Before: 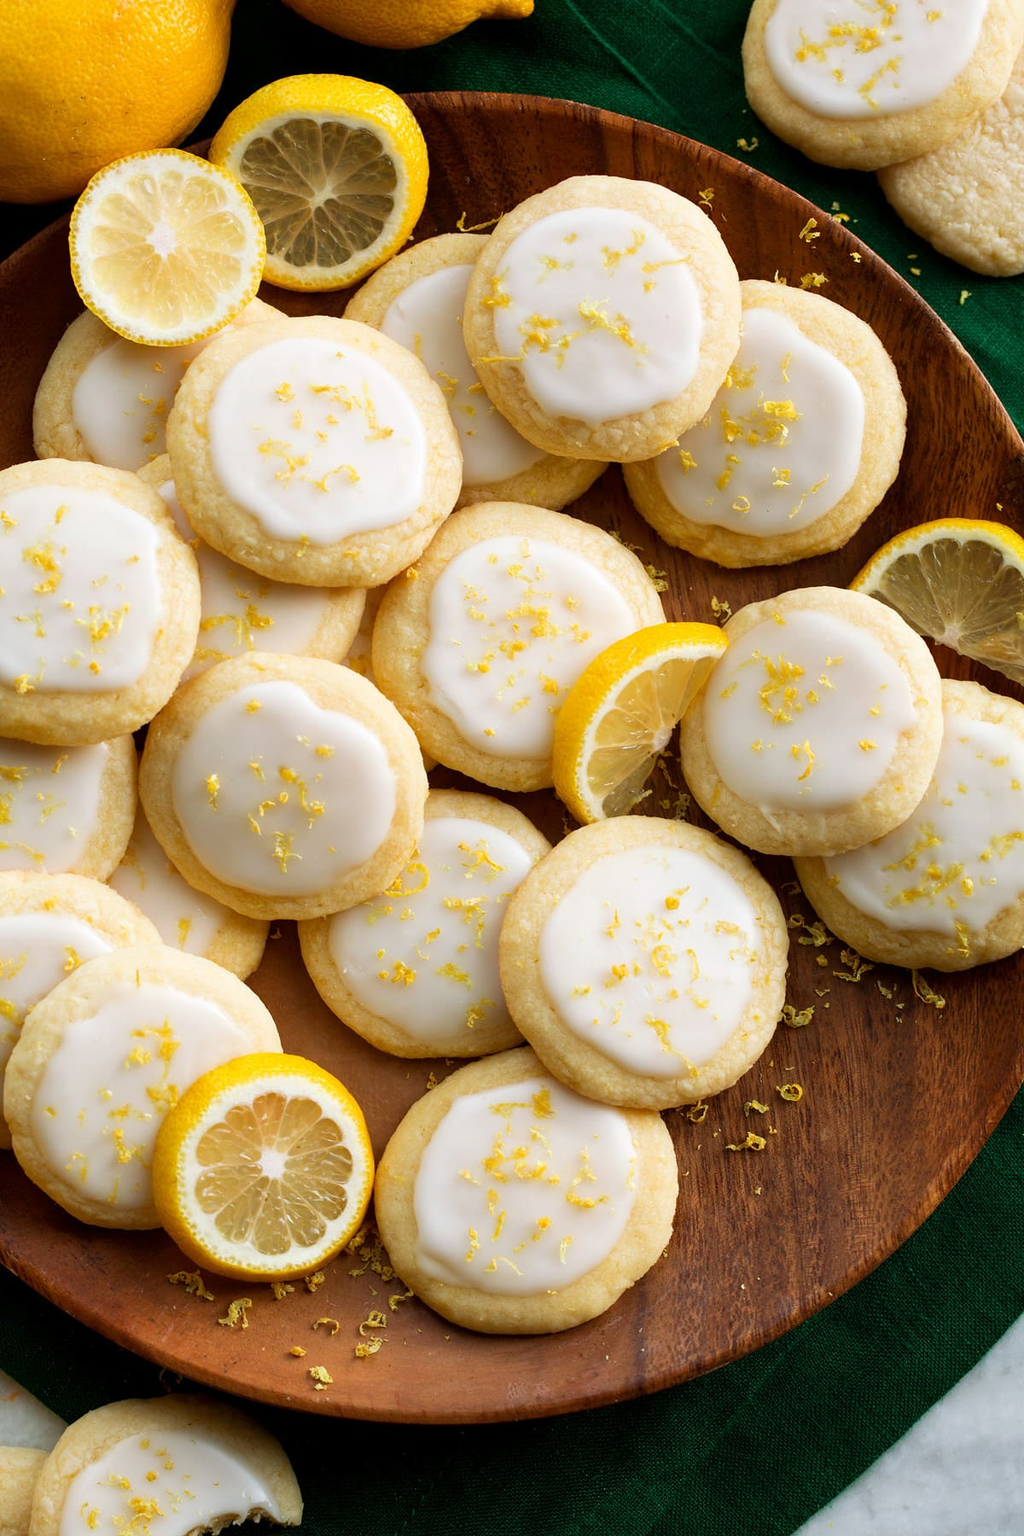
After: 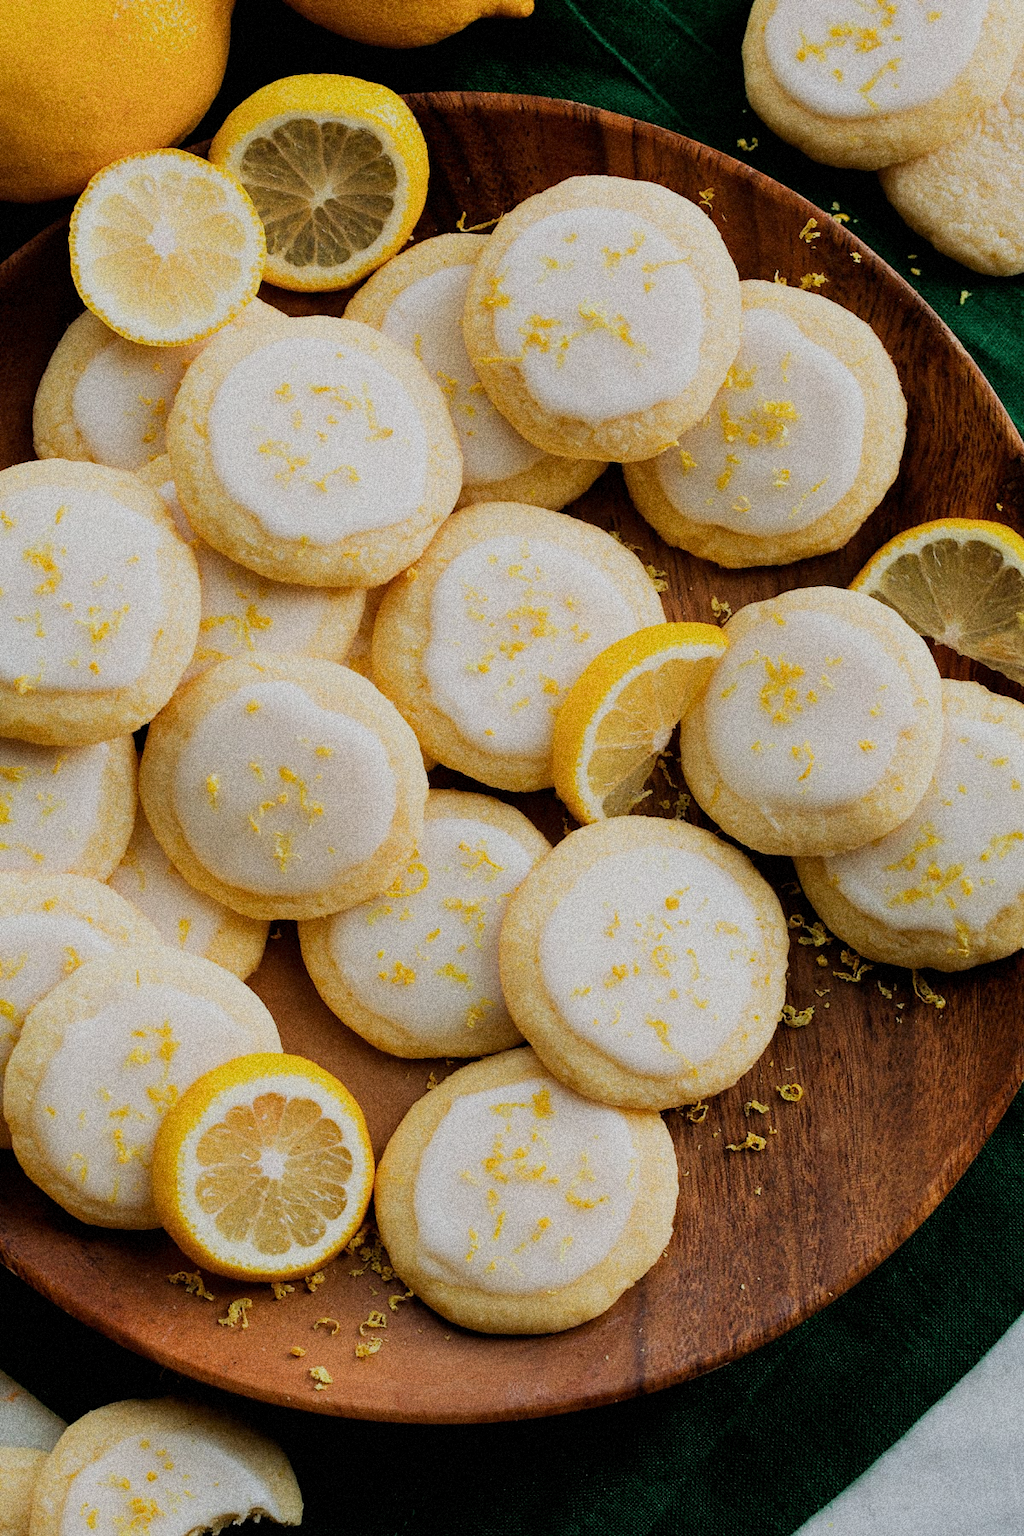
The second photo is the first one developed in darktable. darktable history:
grain: coarseness 14.49 ISO, strength 48.04%, mid-tones bias 35%
filmic rgb: black relative exposure -6.82 EV, white relative exposure 5.89 EV, hardness 2.71
